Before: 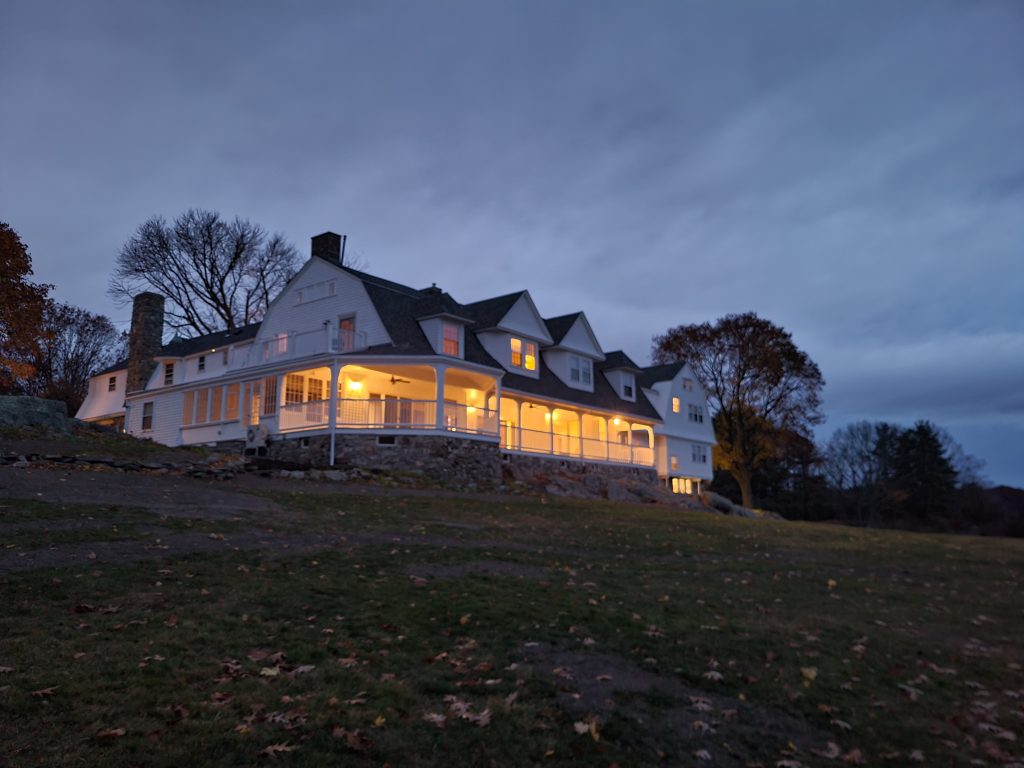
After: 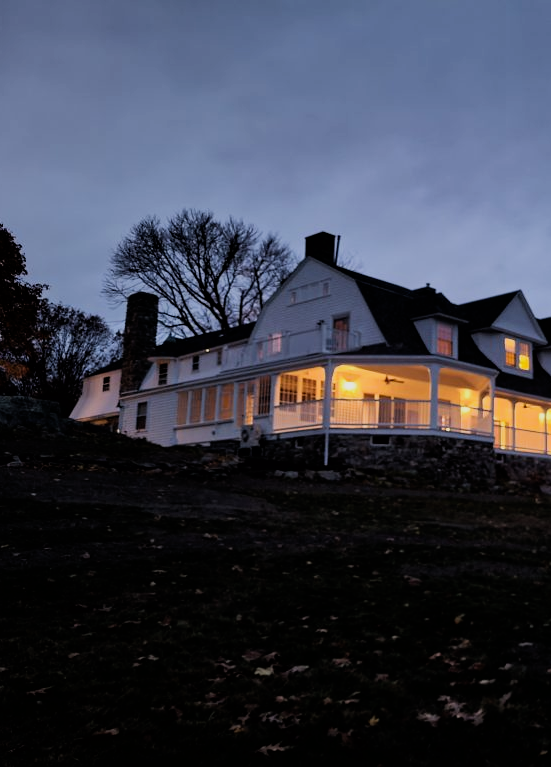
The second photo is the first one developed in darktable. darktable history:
crop: left 0.587%, right 45.588%, bottom 0.086%
filmic rgb: black relative exposure -5 EV, hardness 2.88, contrast 1.3, highlights saturation mix -30%
